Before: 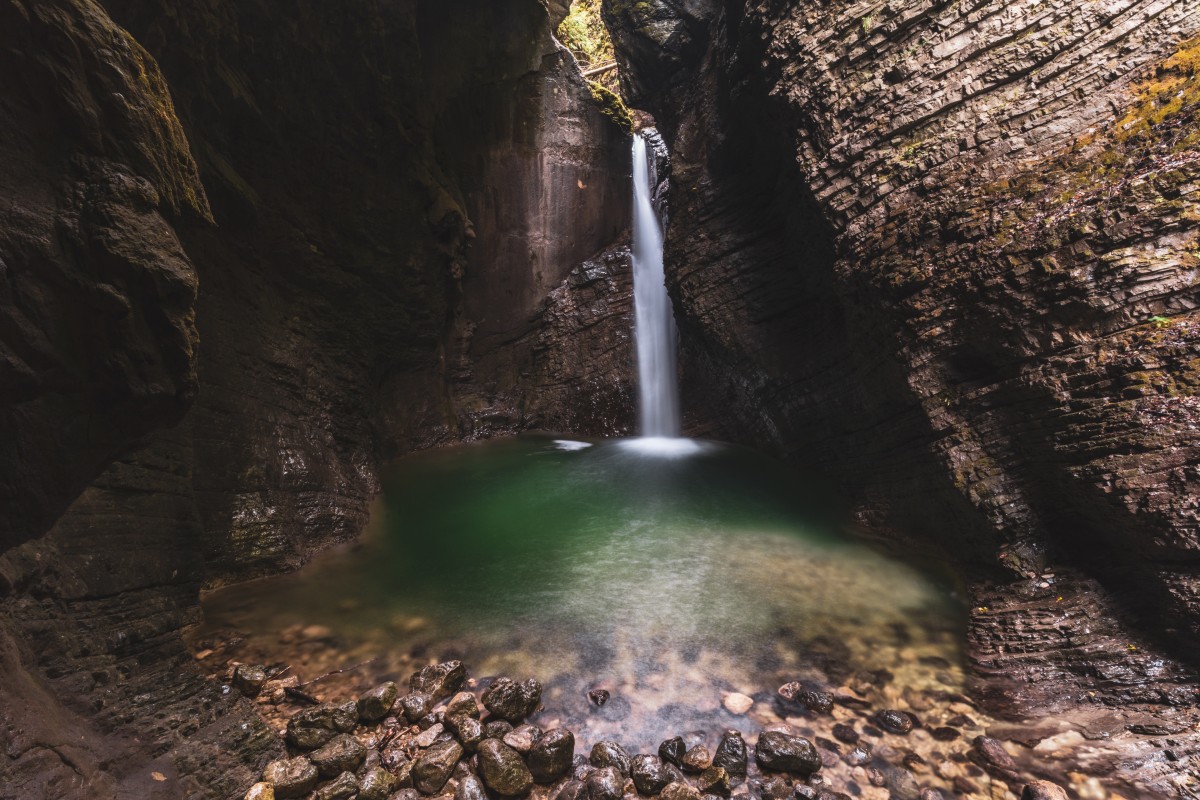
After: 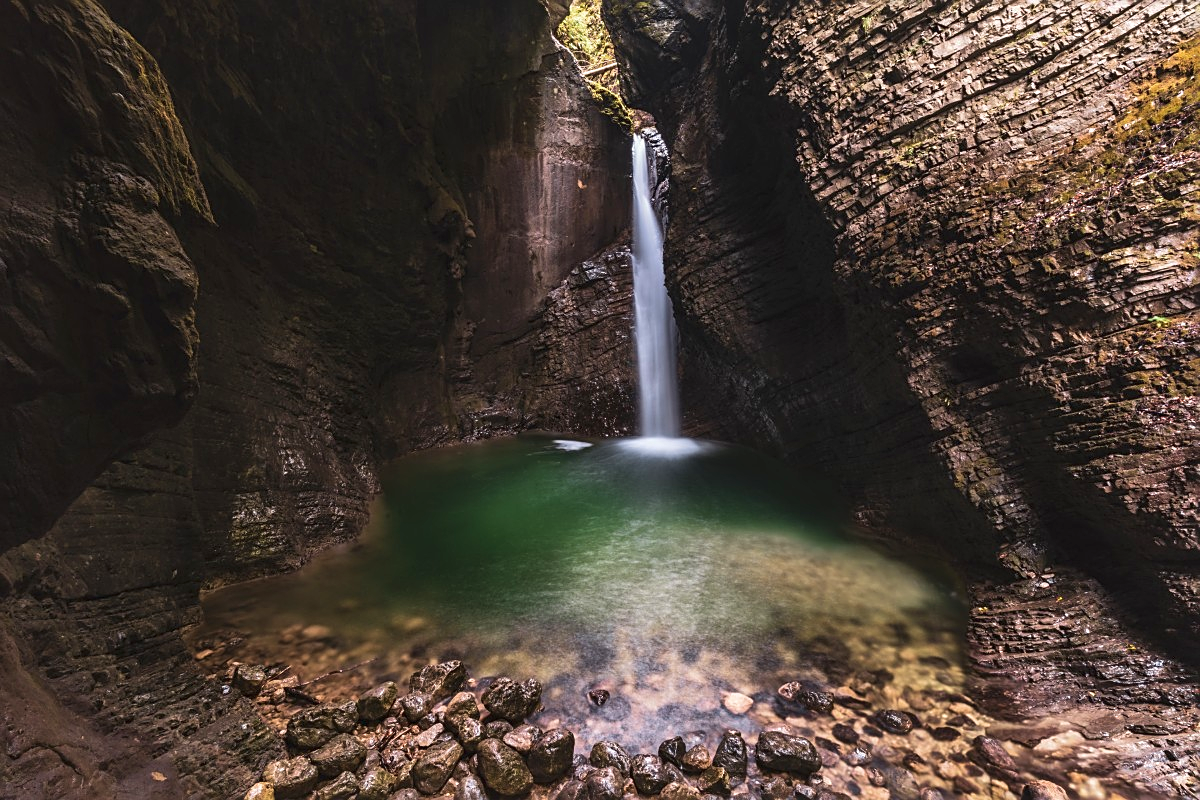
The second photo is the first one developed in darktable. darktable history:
velvia: on, module defaults
local contrast: mode bilateral grid, contrast 20, coarseness 51, detail 128%, midtone range 0.2
sharpen: amount 0.494
